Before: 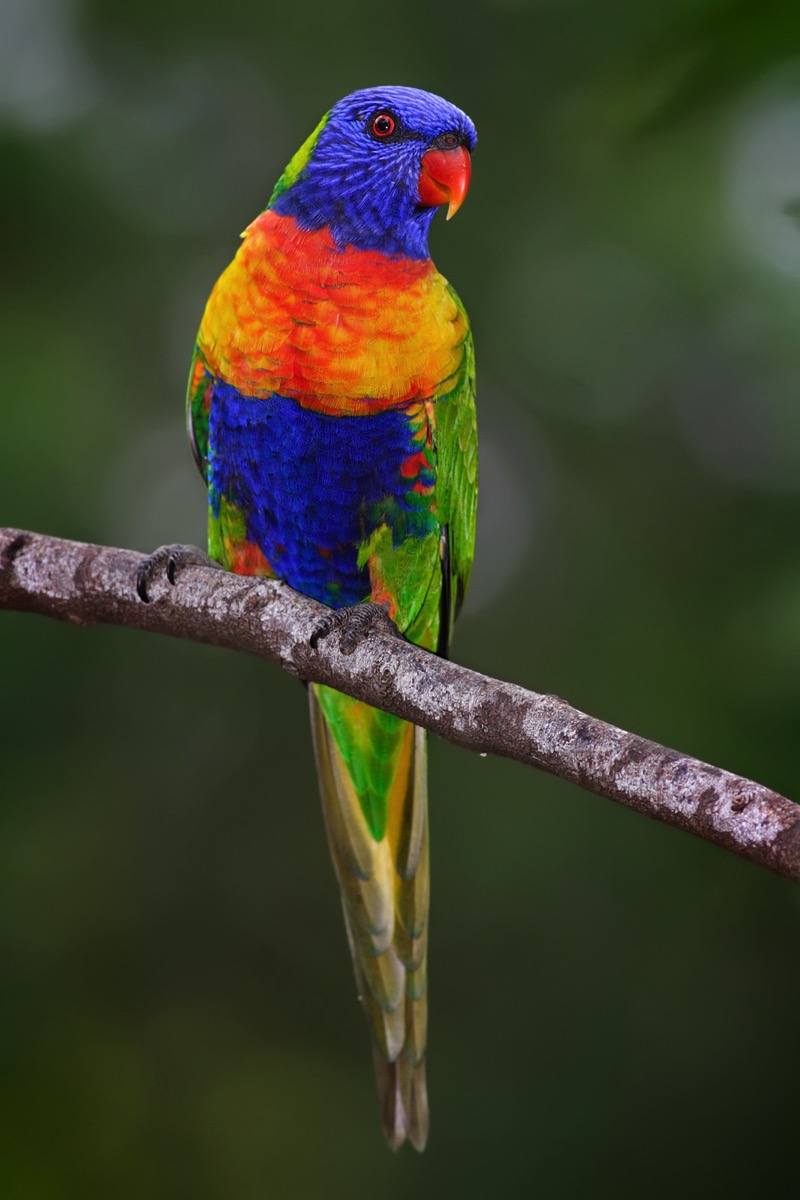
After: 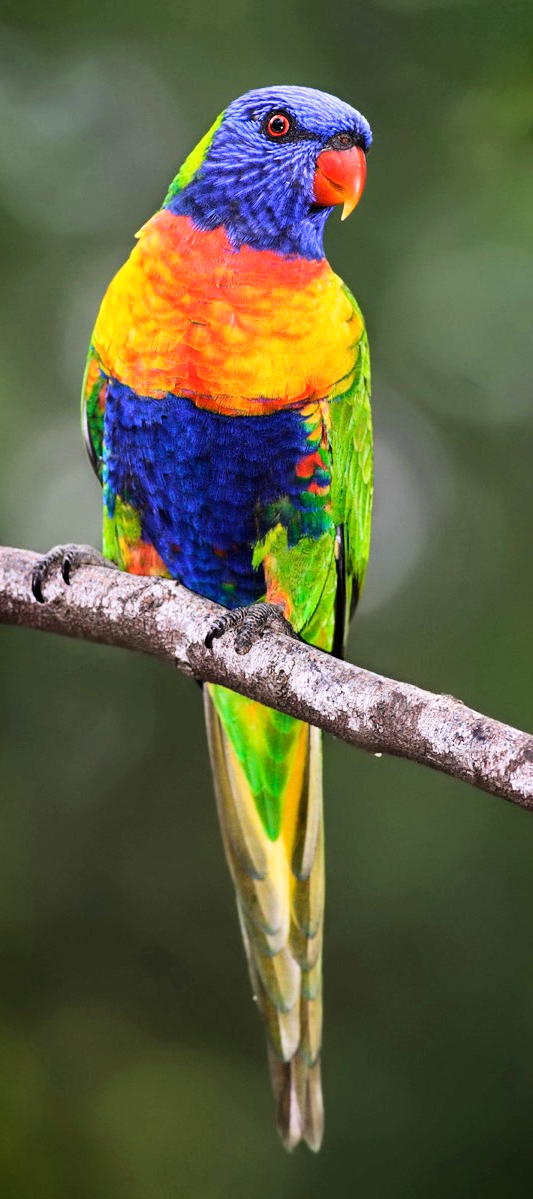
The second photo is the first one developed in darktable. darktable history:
base curve: curves: ch0 [(0, 0) (0.007, 0.004) (0.027, 0.03) (0.046, 0.07) (0.207, 0.54) (0.442, 0.872) (0.673, 0.972) (1, 1)]
crop and rotate: left 13.324%, right 20.039%
color correction: highlights b* -0.045
exposure: exposure -0.276 EV, compensate exposure bias true, compensate highlight preservation false
